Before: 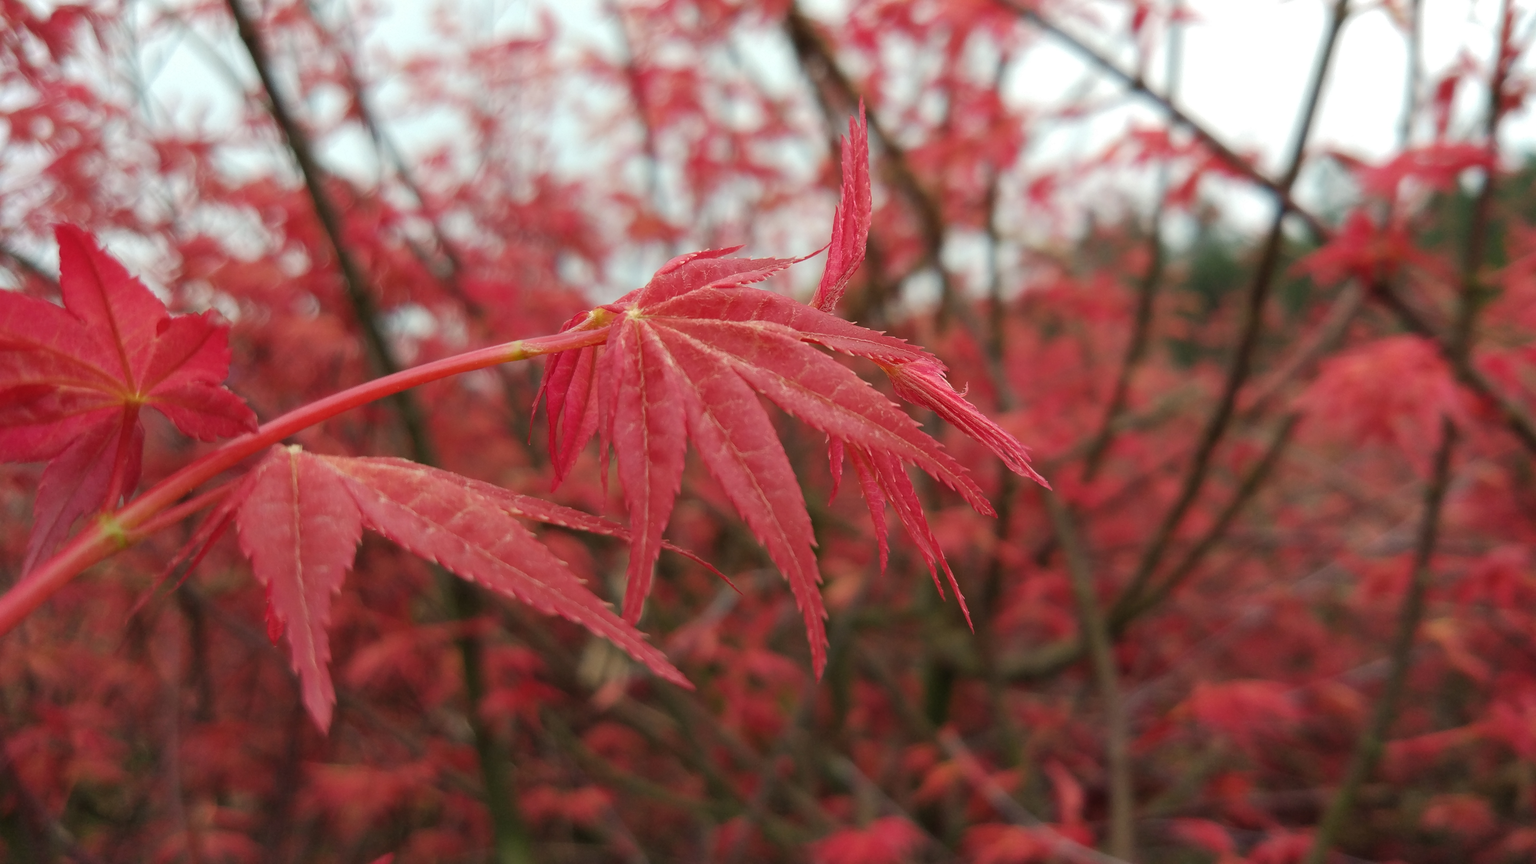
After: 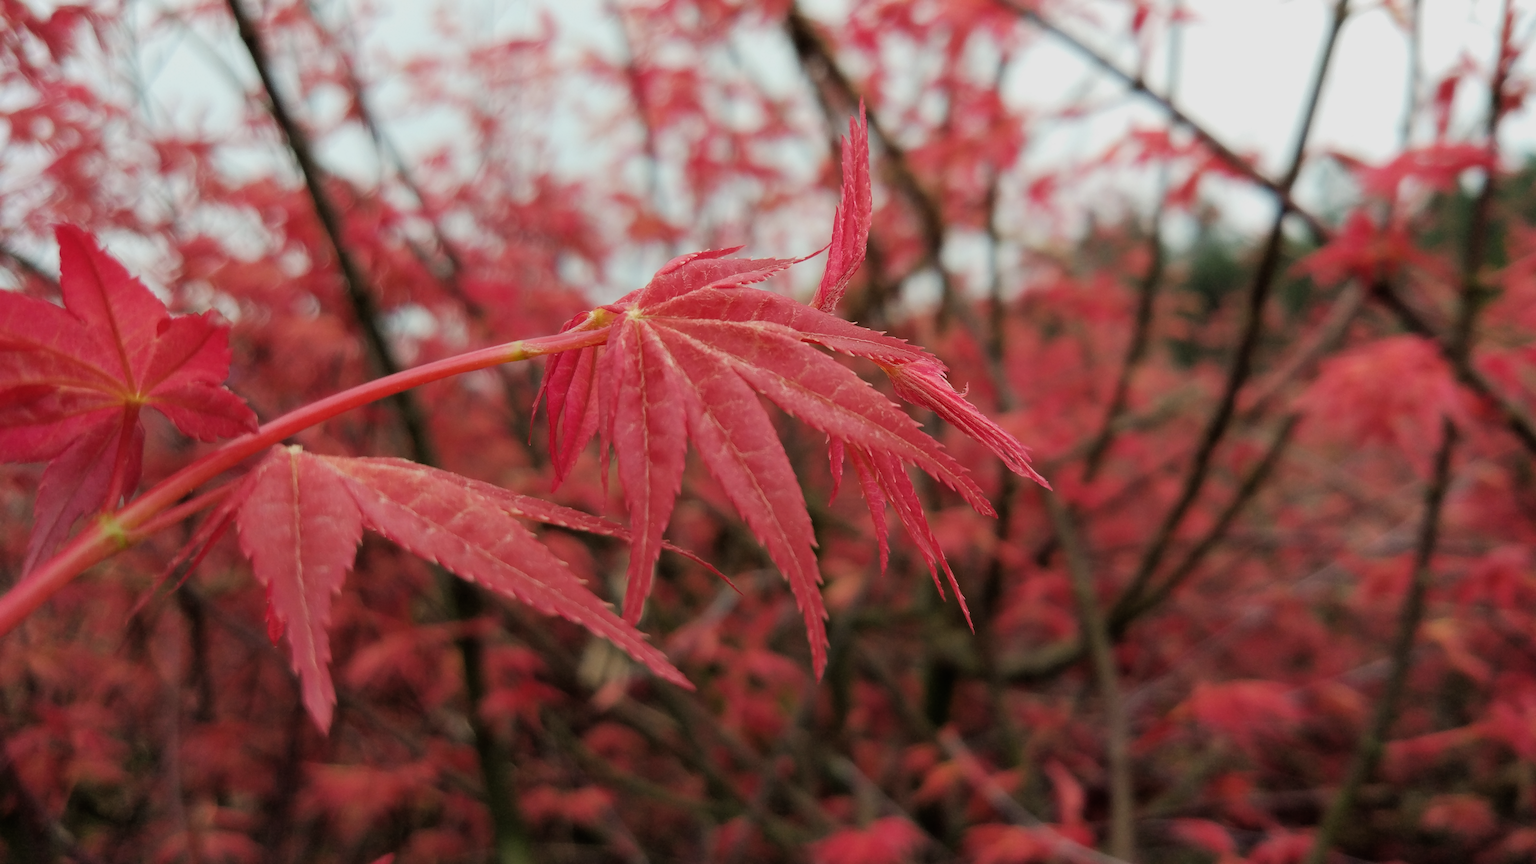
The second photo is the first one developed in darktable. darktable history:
filmic rgb: black relative exposure -7.96 EV, white relative exposure 4.06 EV, hardness 4.12, latitude 50%, contrast 1.101, contrast in shadows safe
